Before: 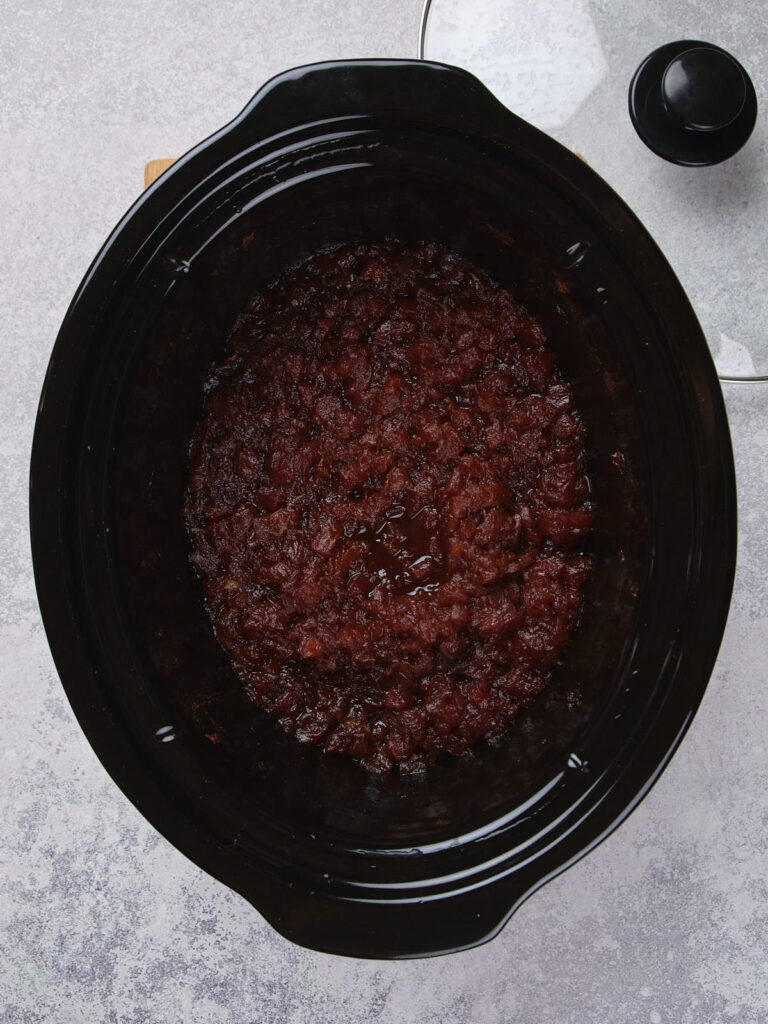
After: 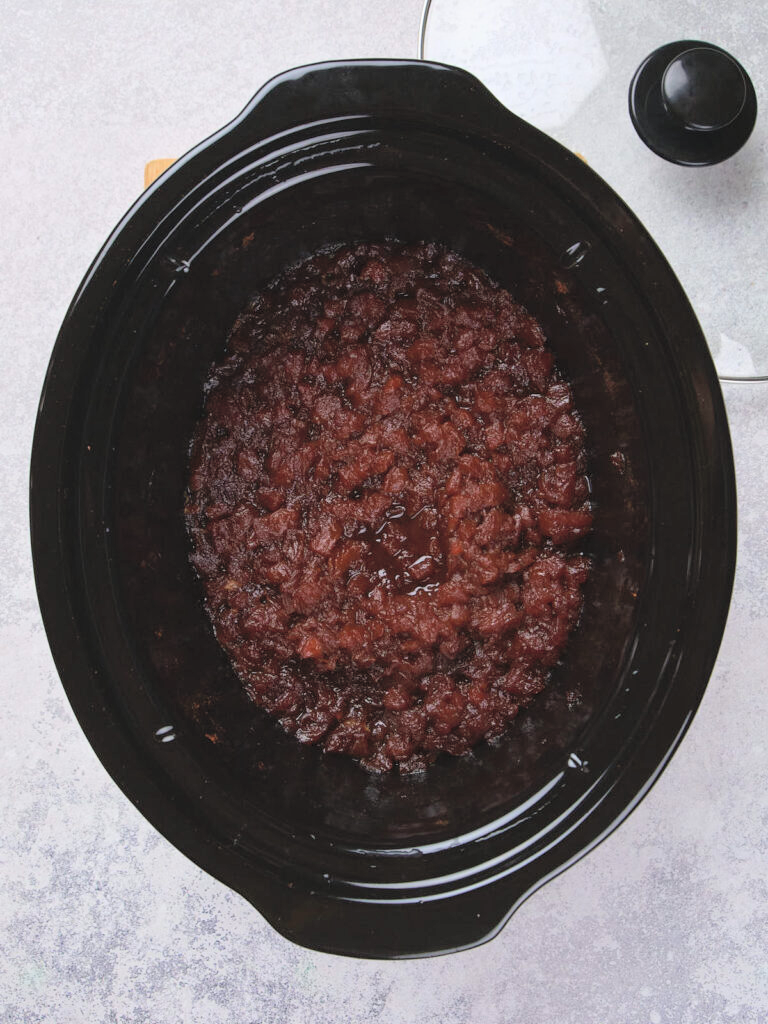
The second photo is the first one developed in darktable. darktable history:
tone equalizer: on, module defaults
contrast brightness saturation: contrast 0.1, brightness 0.3, saturation 0.14
